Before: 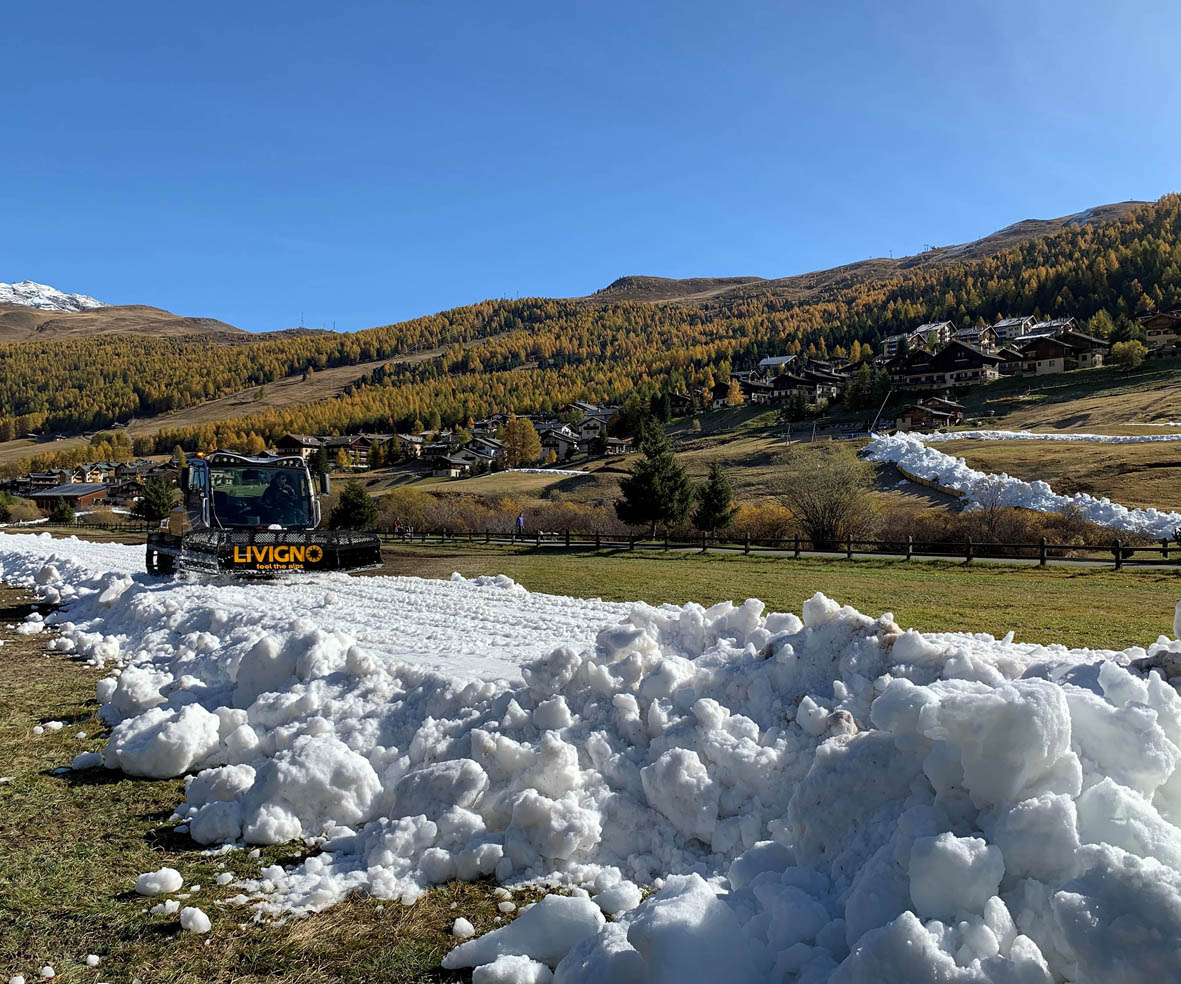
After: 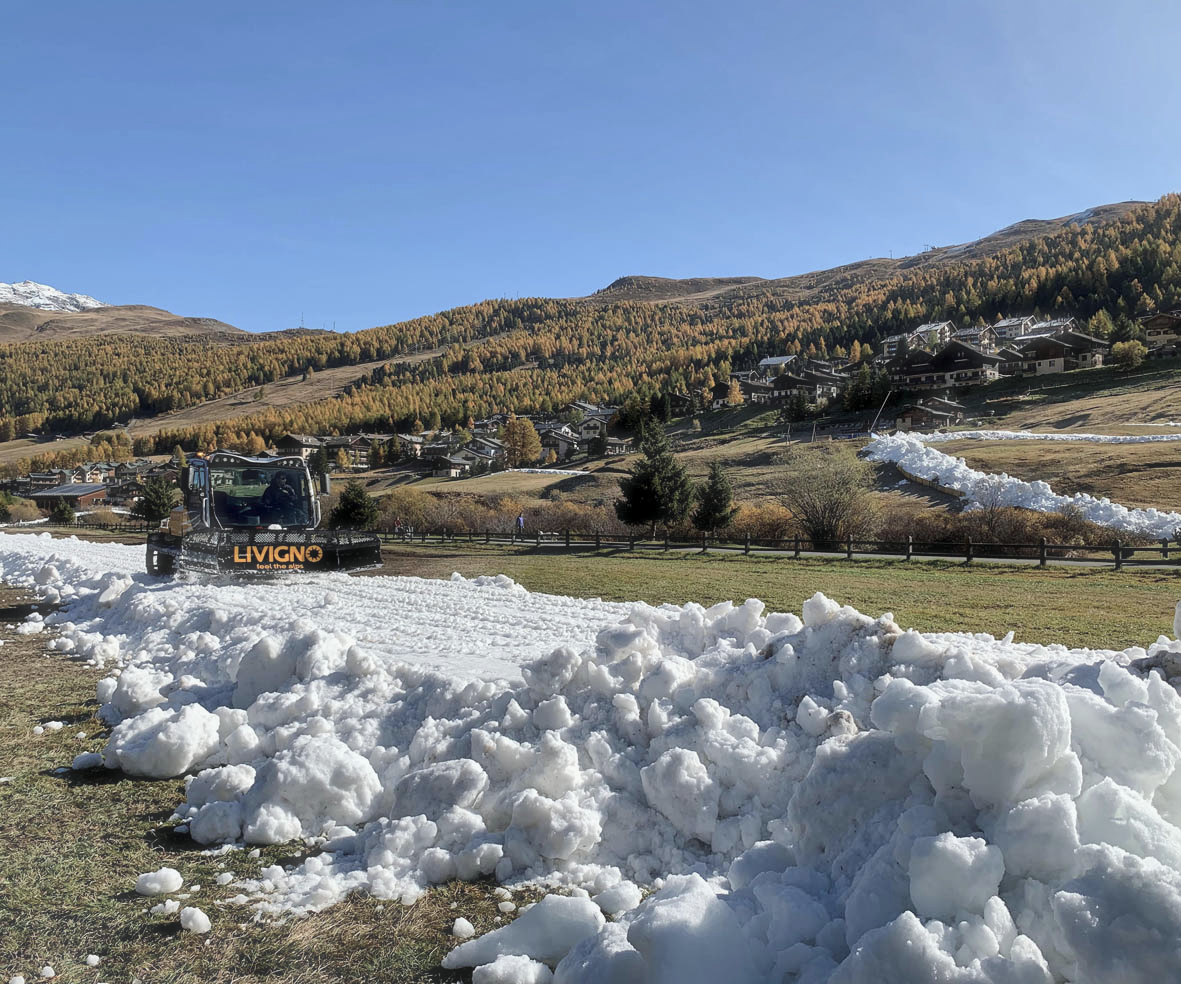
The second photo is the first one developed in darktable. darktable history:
color balance rgb: perceptual saturation grading › global saturation -27.537%, perceptual brilliance grading › mid-tones 9.706%, perceptual brilliance grading › shadows 15.648%, global vibrance -16.719%, contrast -6.336%
haze removal: strength -0.105, compatibility mode true, adaptive false
local contrast: mode bilateral grid, contrast 20, coarseness 50, detail 129%, midtone range 0.2
